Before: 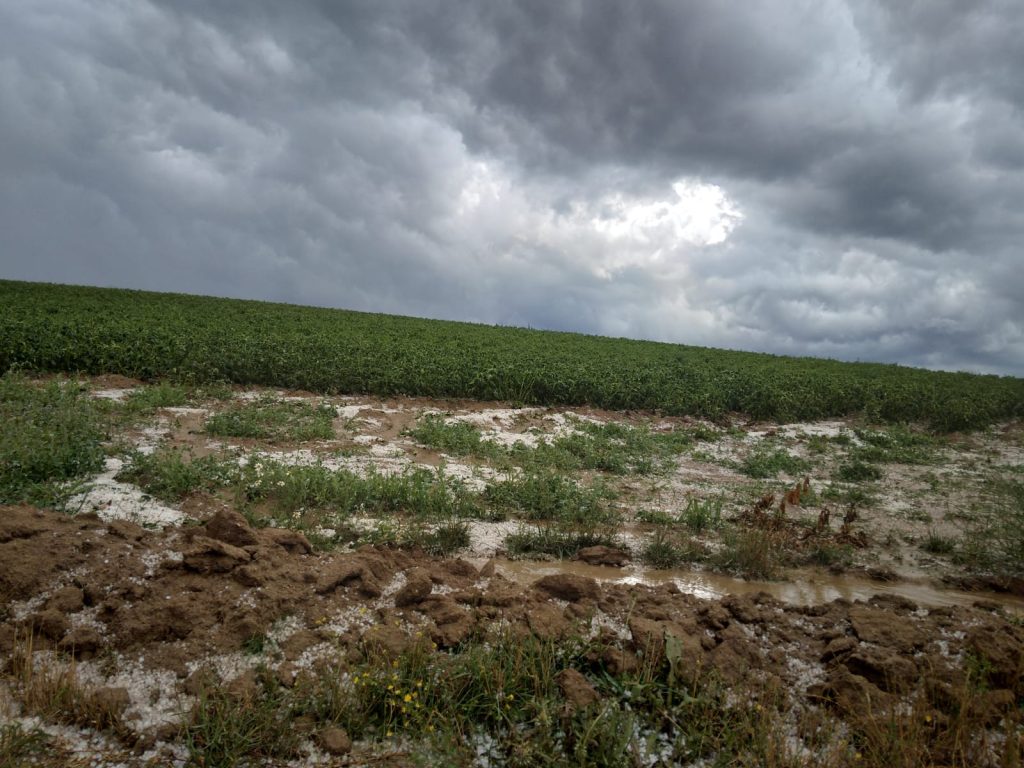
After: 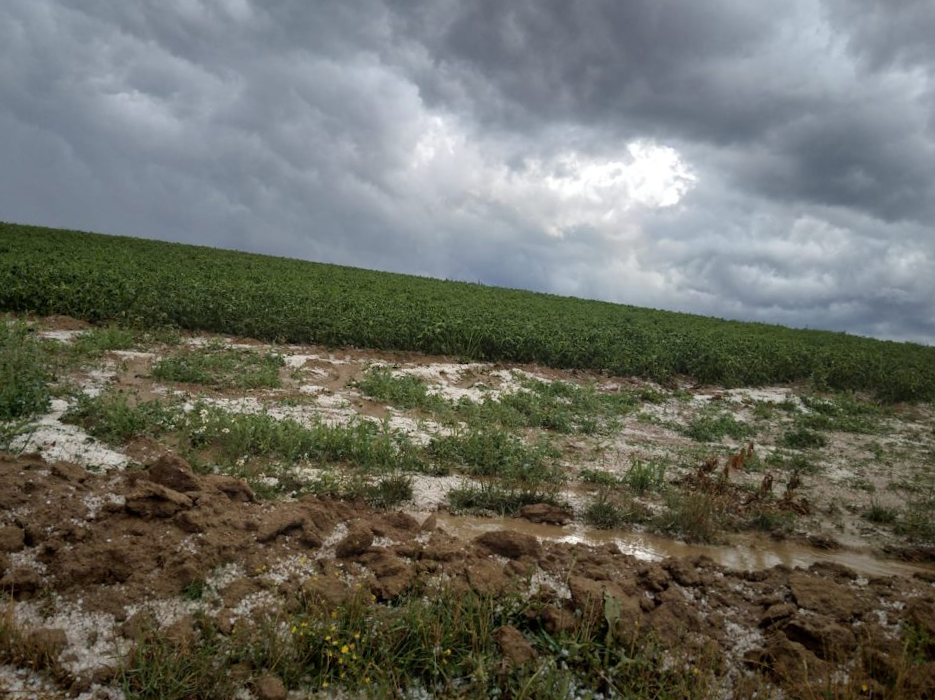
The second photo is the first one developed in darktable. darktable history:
crop and rotate: angle -1.98°, left 3.115%, top 3.968%, right 1.36%, bottom 0.686%
